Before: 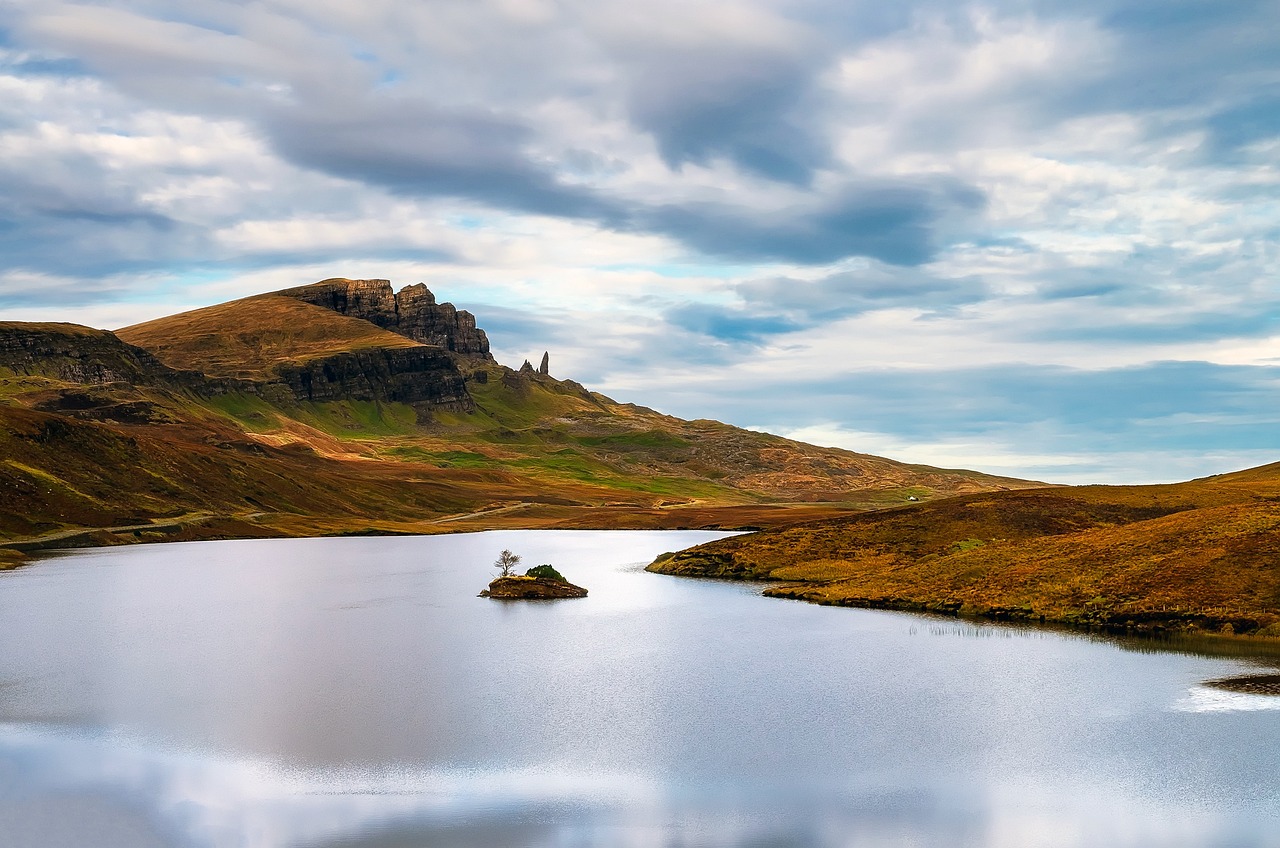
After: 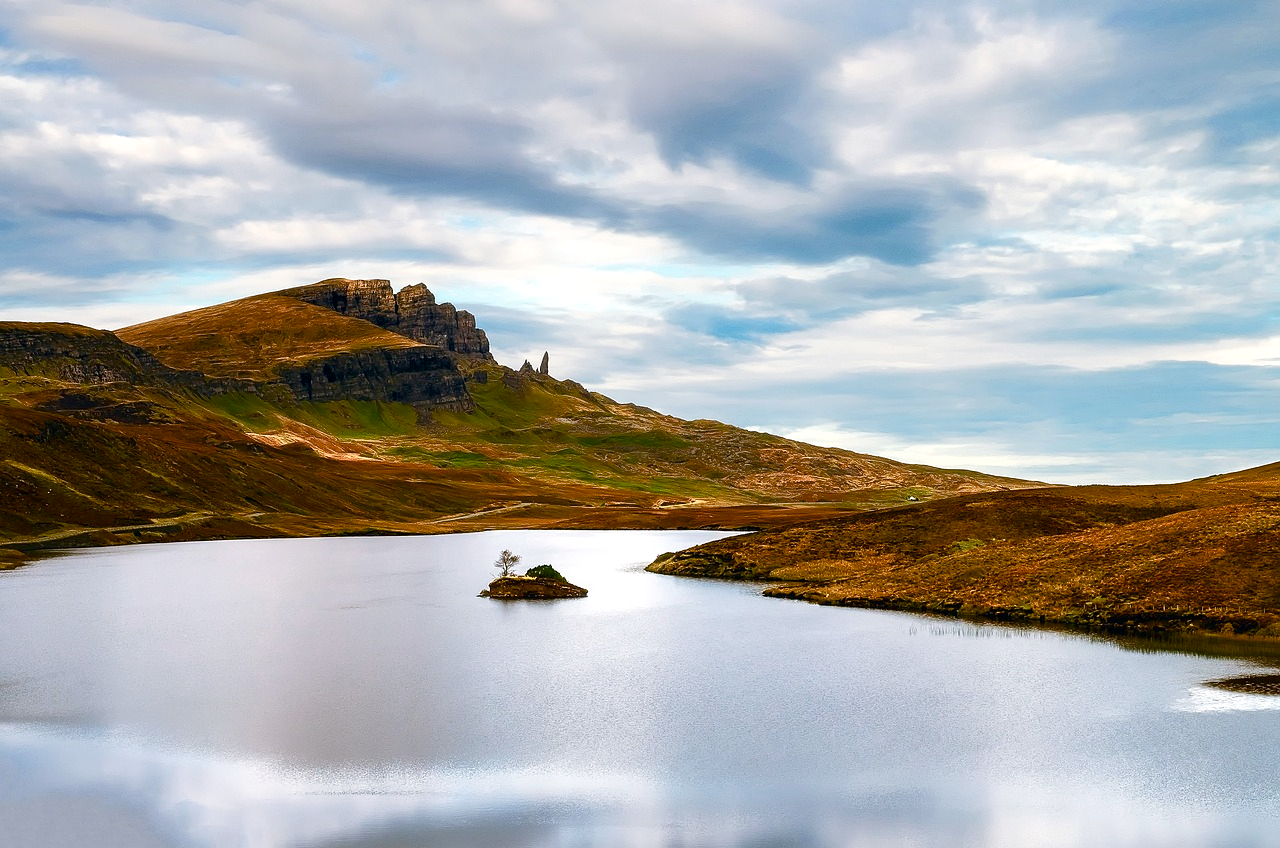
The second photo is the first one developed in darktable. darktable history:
exposure: exposure 0.2 EV, compensate highlight preservation false
color balance rgb: perceptual saturation grading › global saturation 20%, perceptual saturation grading › highlights -49.124%, perceptual saturation grading › shadows 26.008%, perceptual brilliance grading › global brilliance 1.572%, perceptual brilliance grading › highlights -3.795%, global vibrance 15.916%, saturation formula JzAzBz (2021)
